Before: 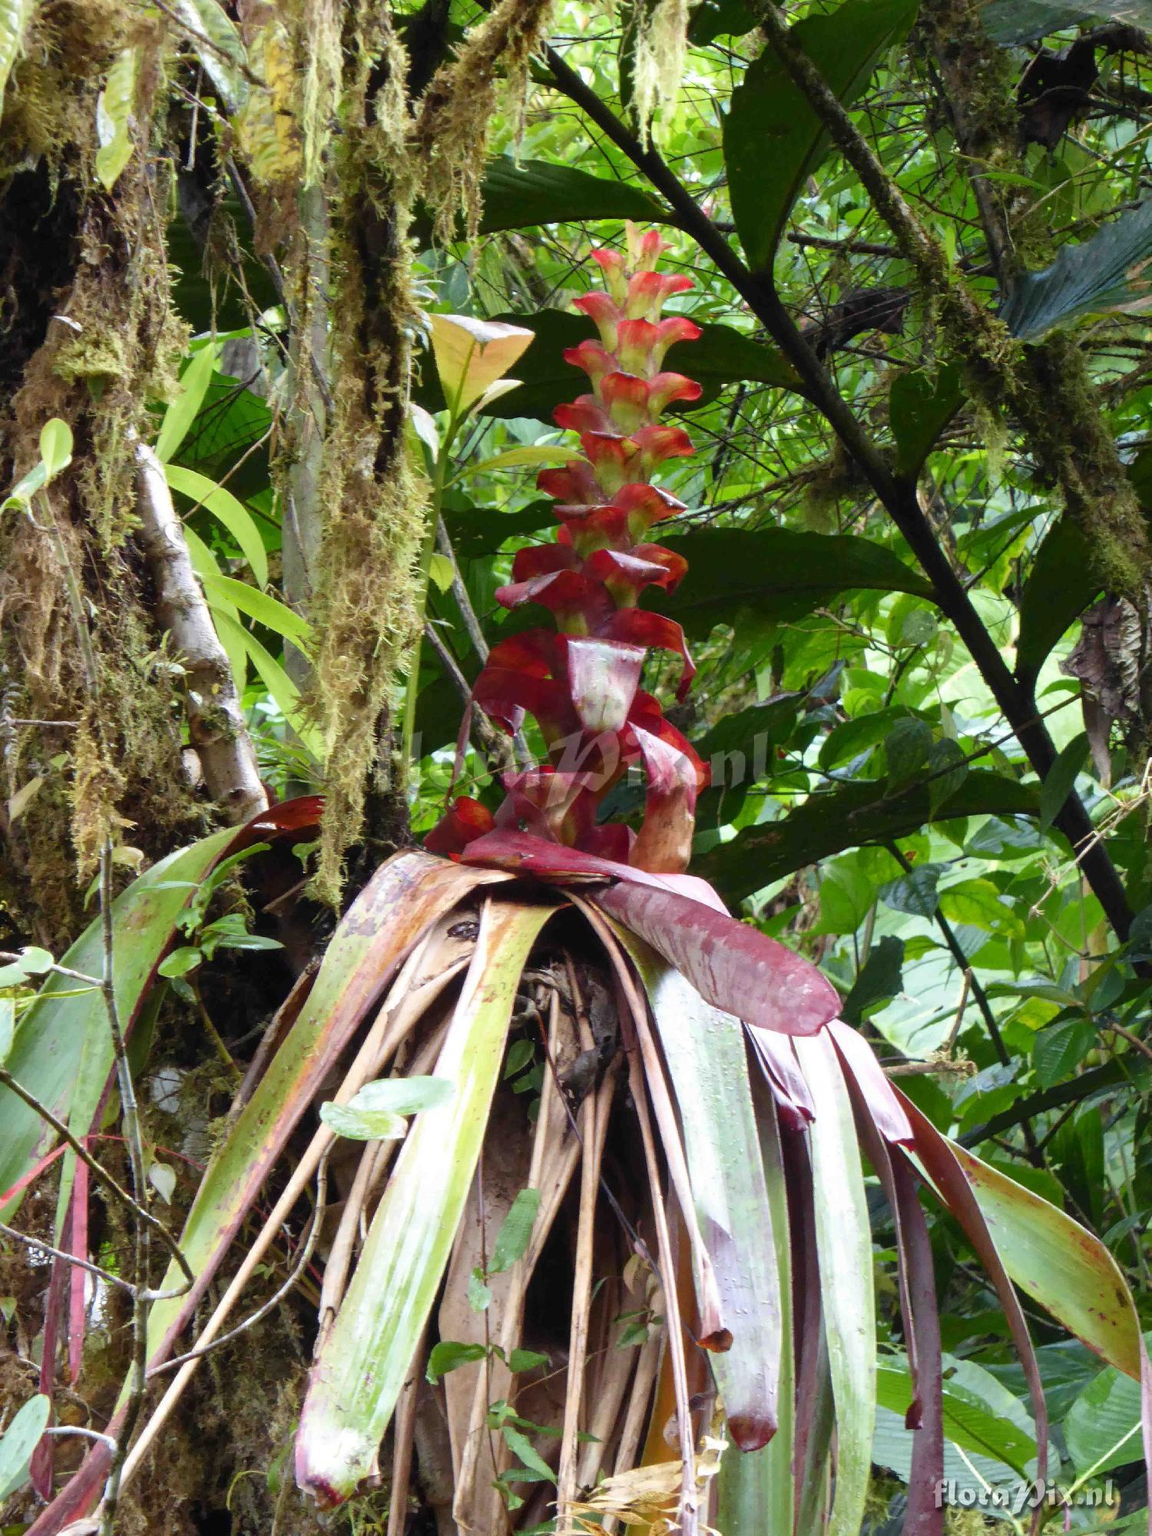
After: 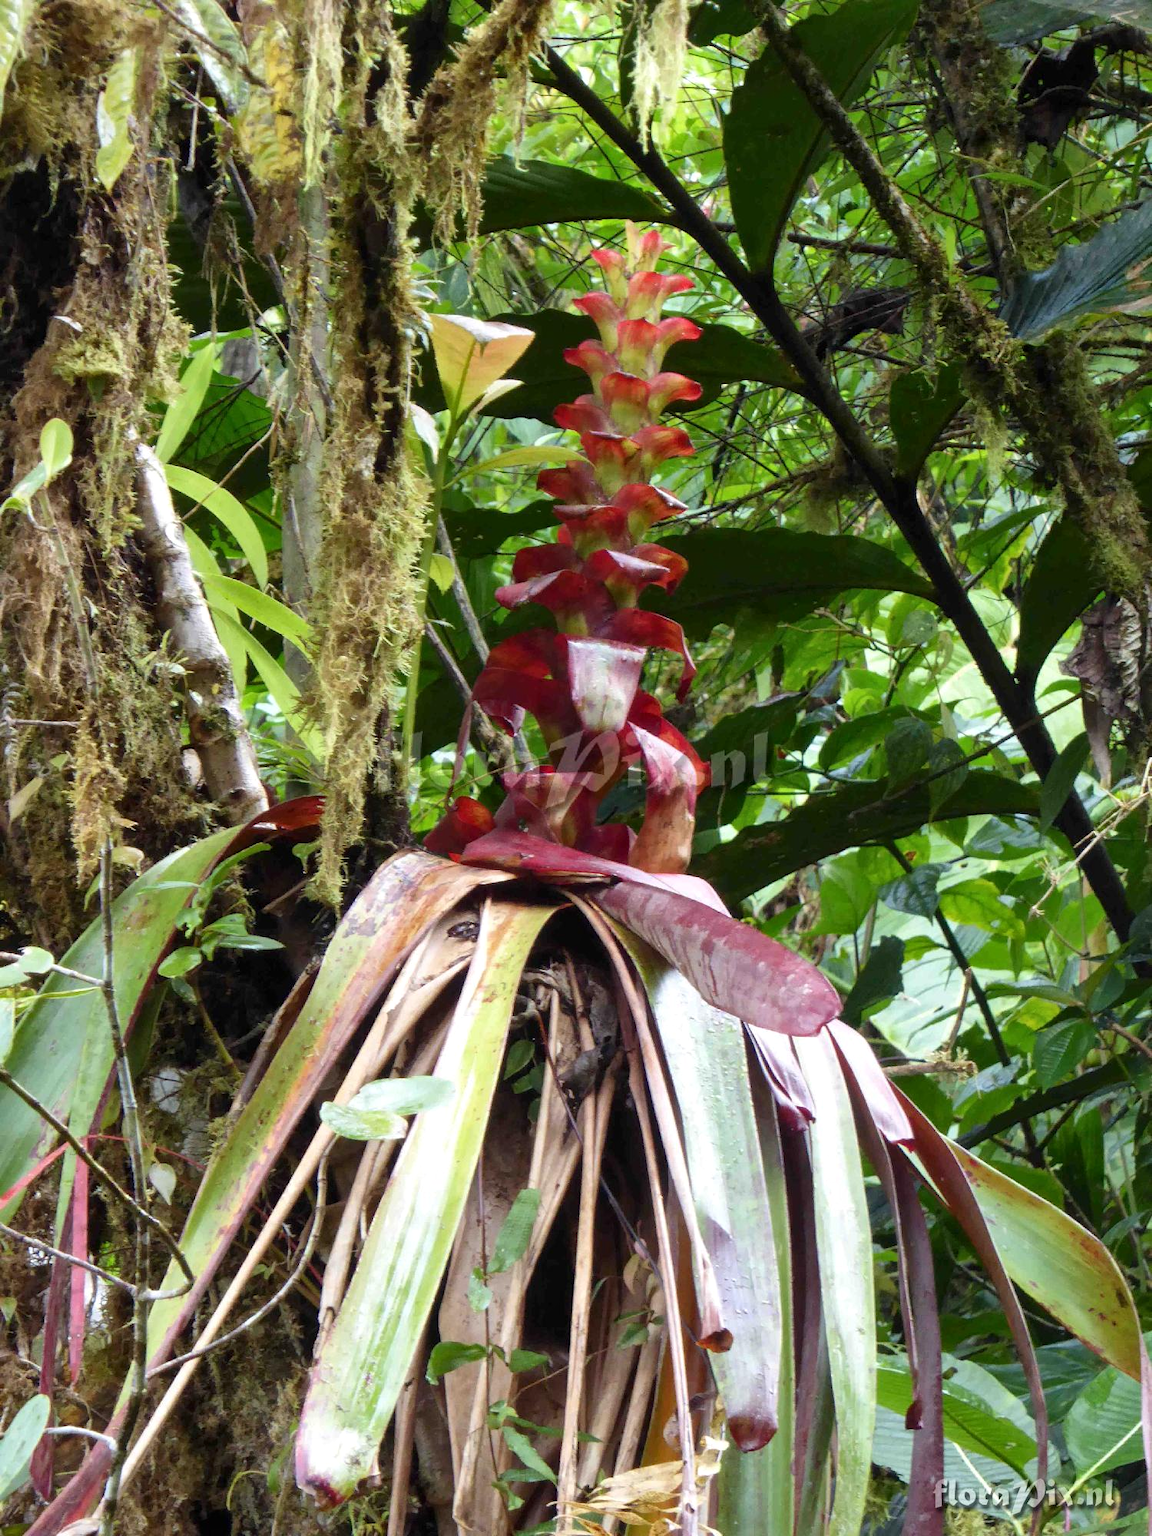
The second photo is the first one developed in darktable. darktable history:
local contrast: mode bilateral grid, contrast 21, coarseness 51, detail 121%, midtone range 0.2
